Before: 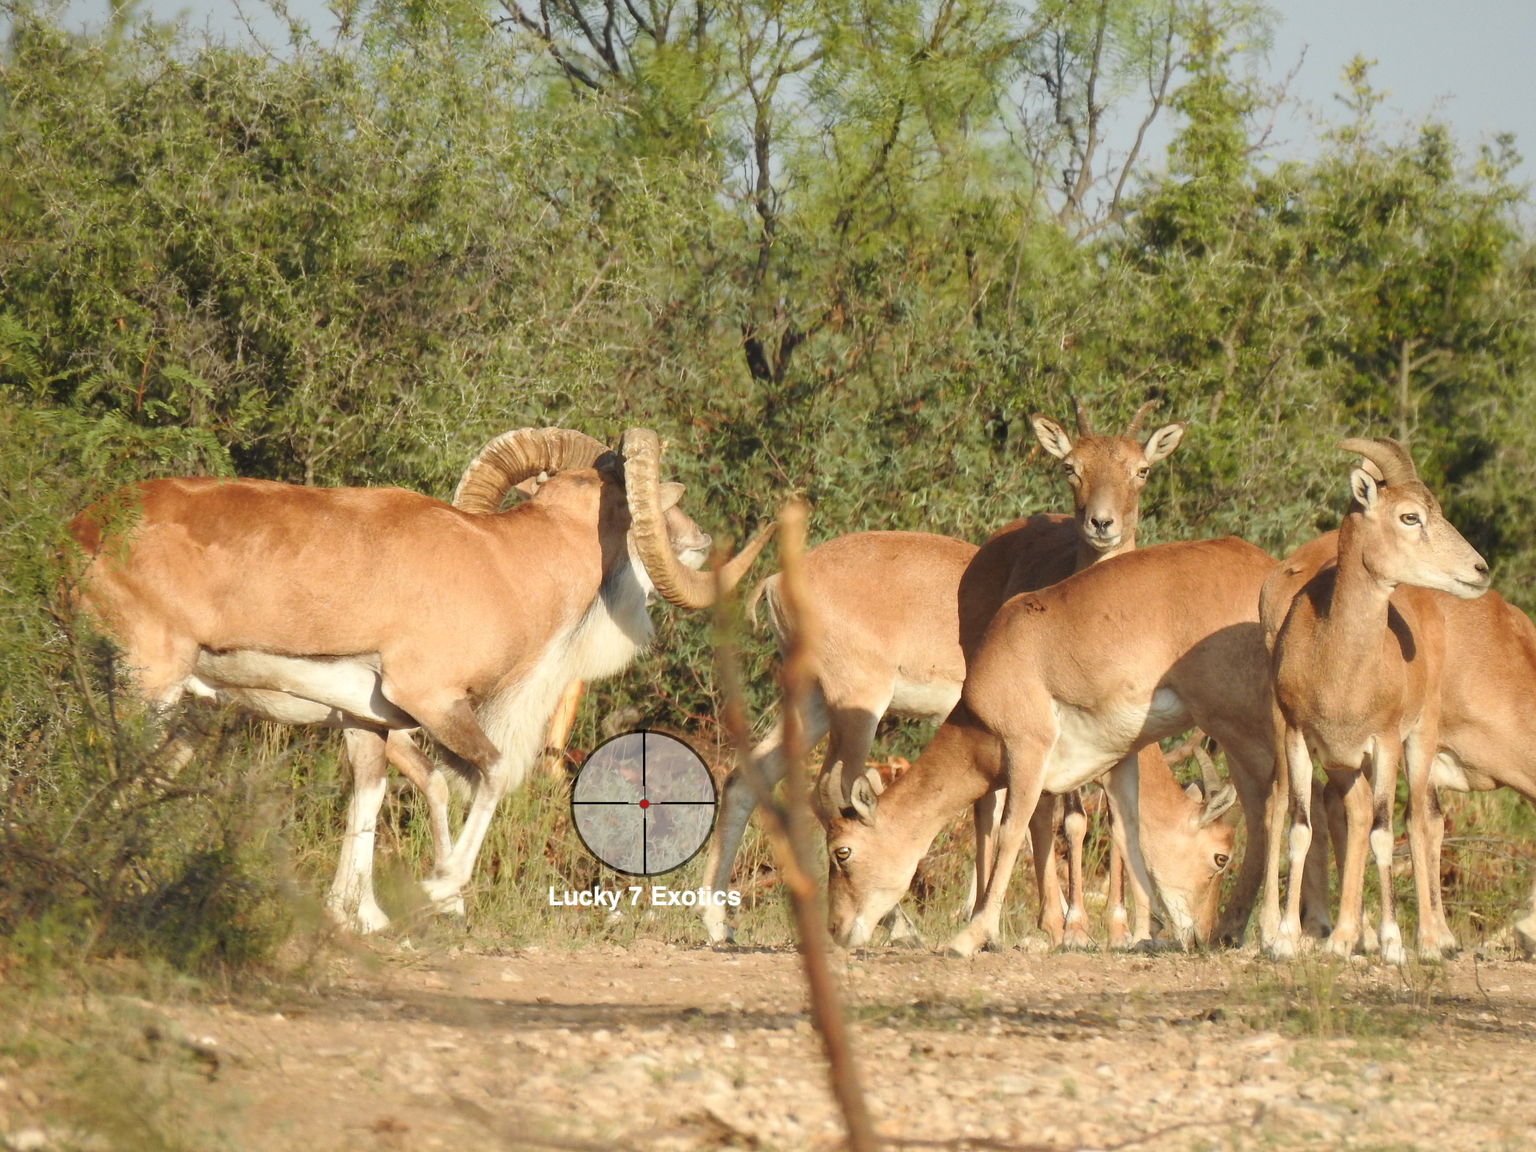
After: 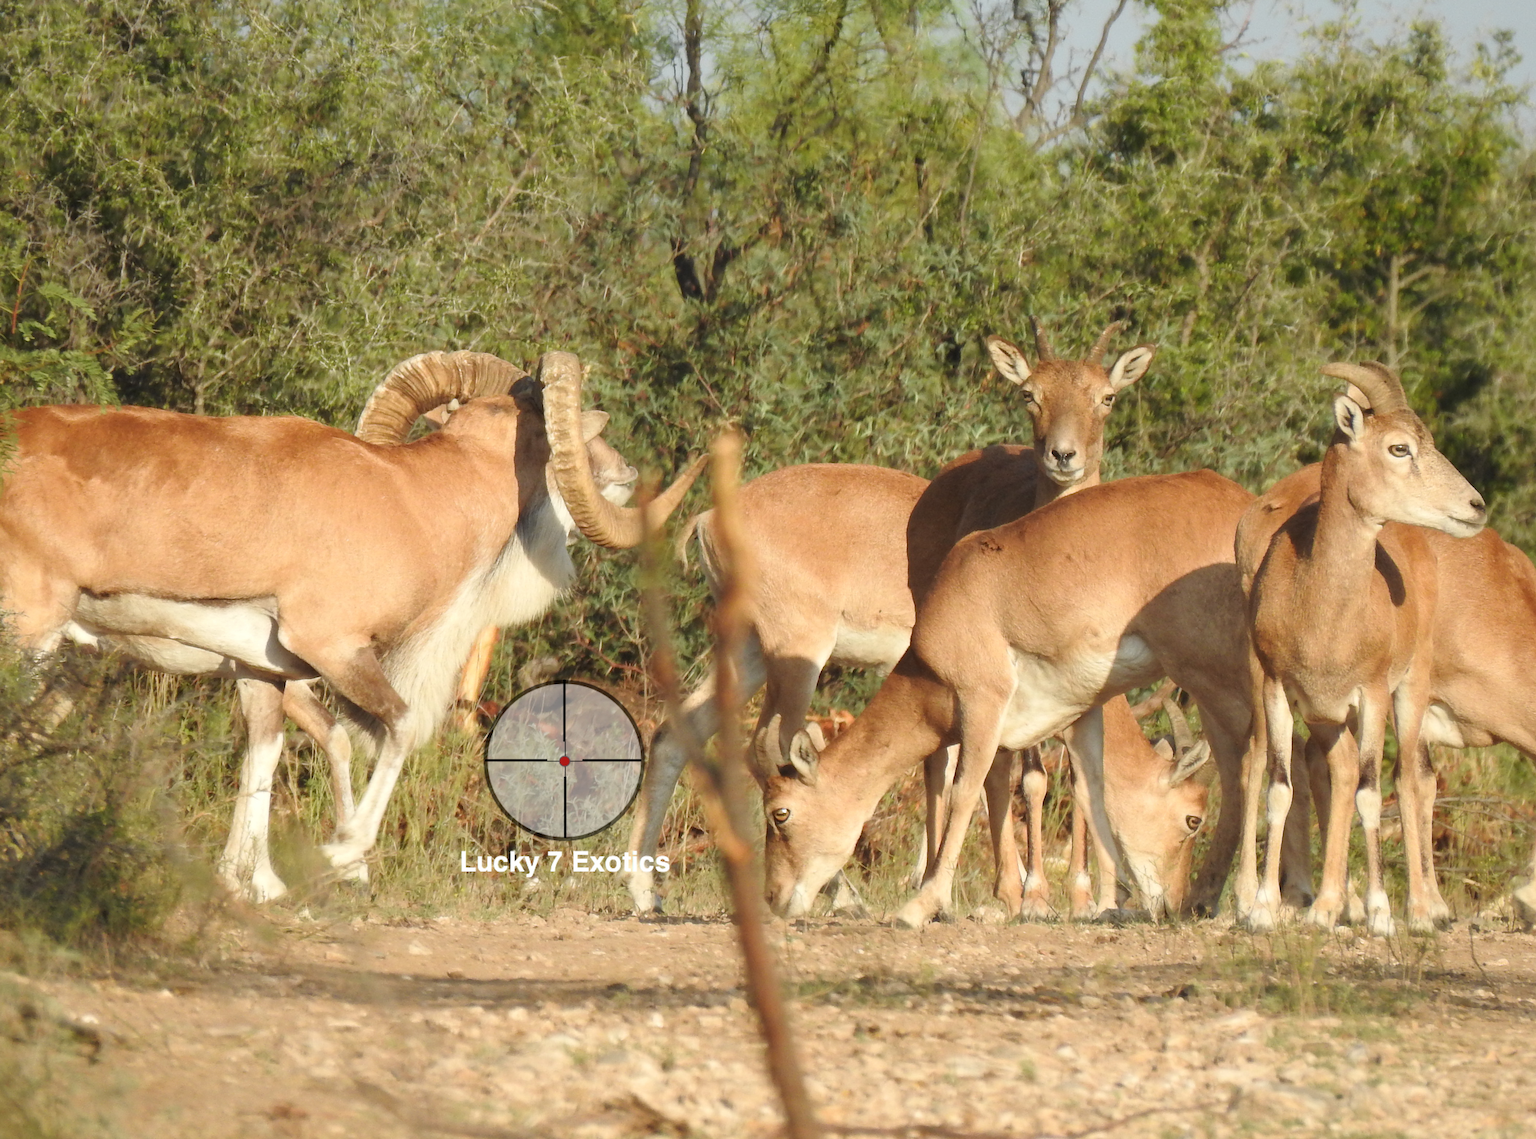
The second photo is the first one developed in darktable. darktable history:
exposure: compensate highlight preservation false
crop and rotate: left 8.262%, top 9.226%
